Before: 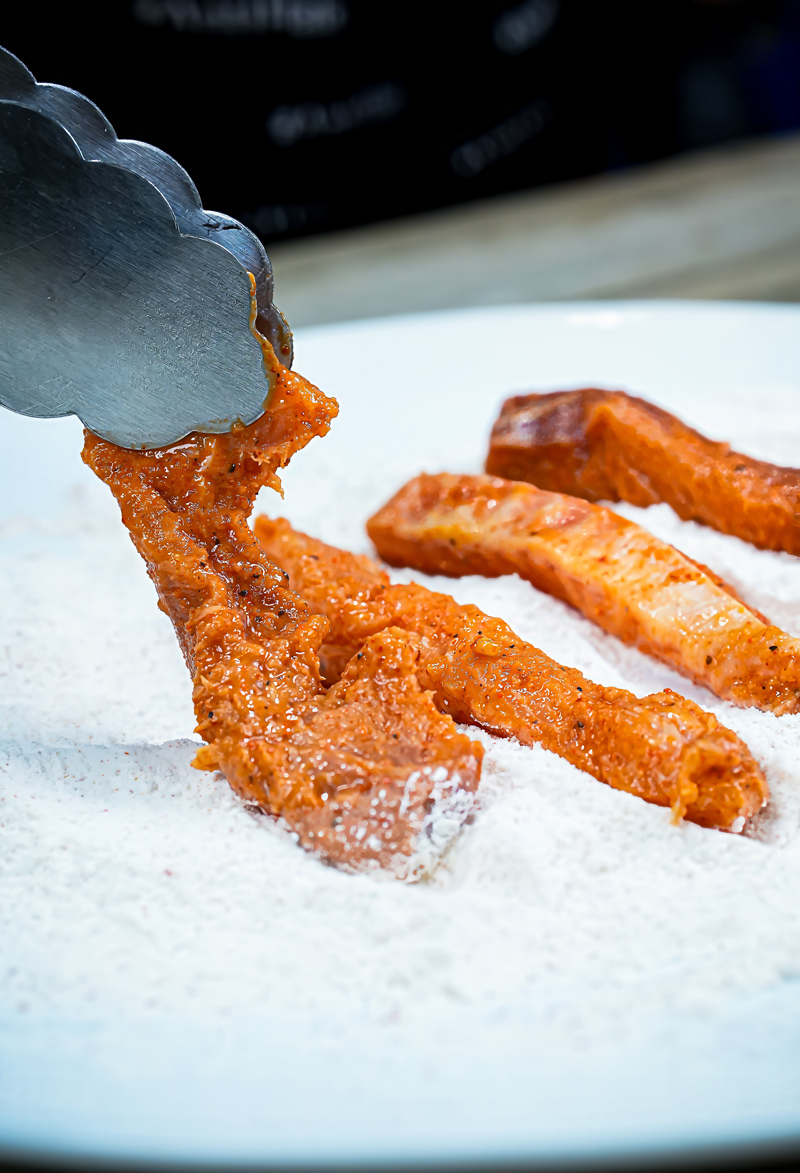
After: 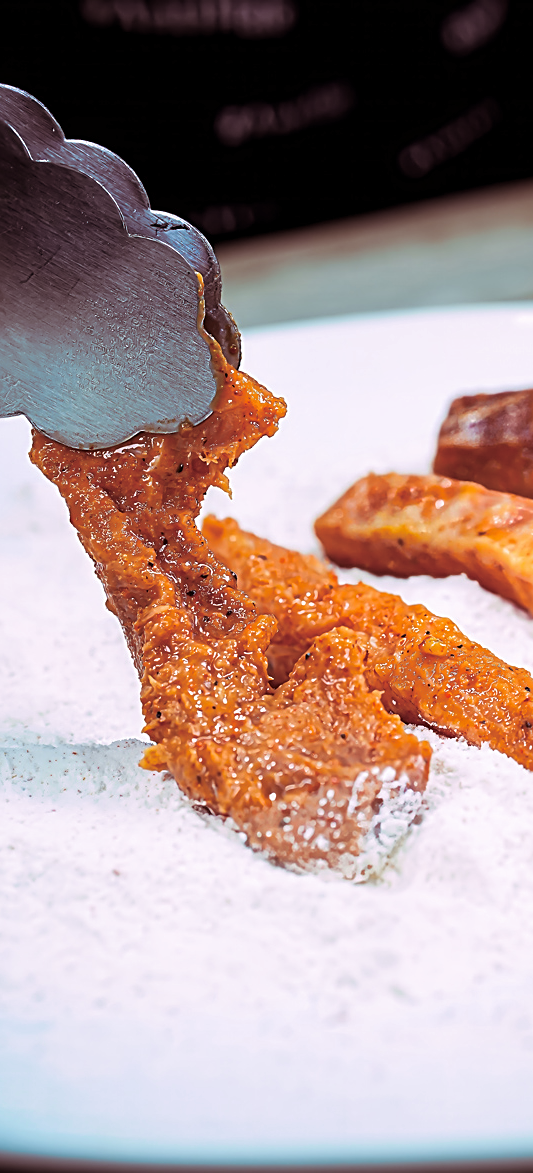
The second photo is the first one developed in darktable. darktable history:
split-toning: highlights › hue 298.8°, highlights › saturation 0.73, compress 41.76%
crop and rotate: left 6.617%, right 26.717%
sharpen: on, module defaults
